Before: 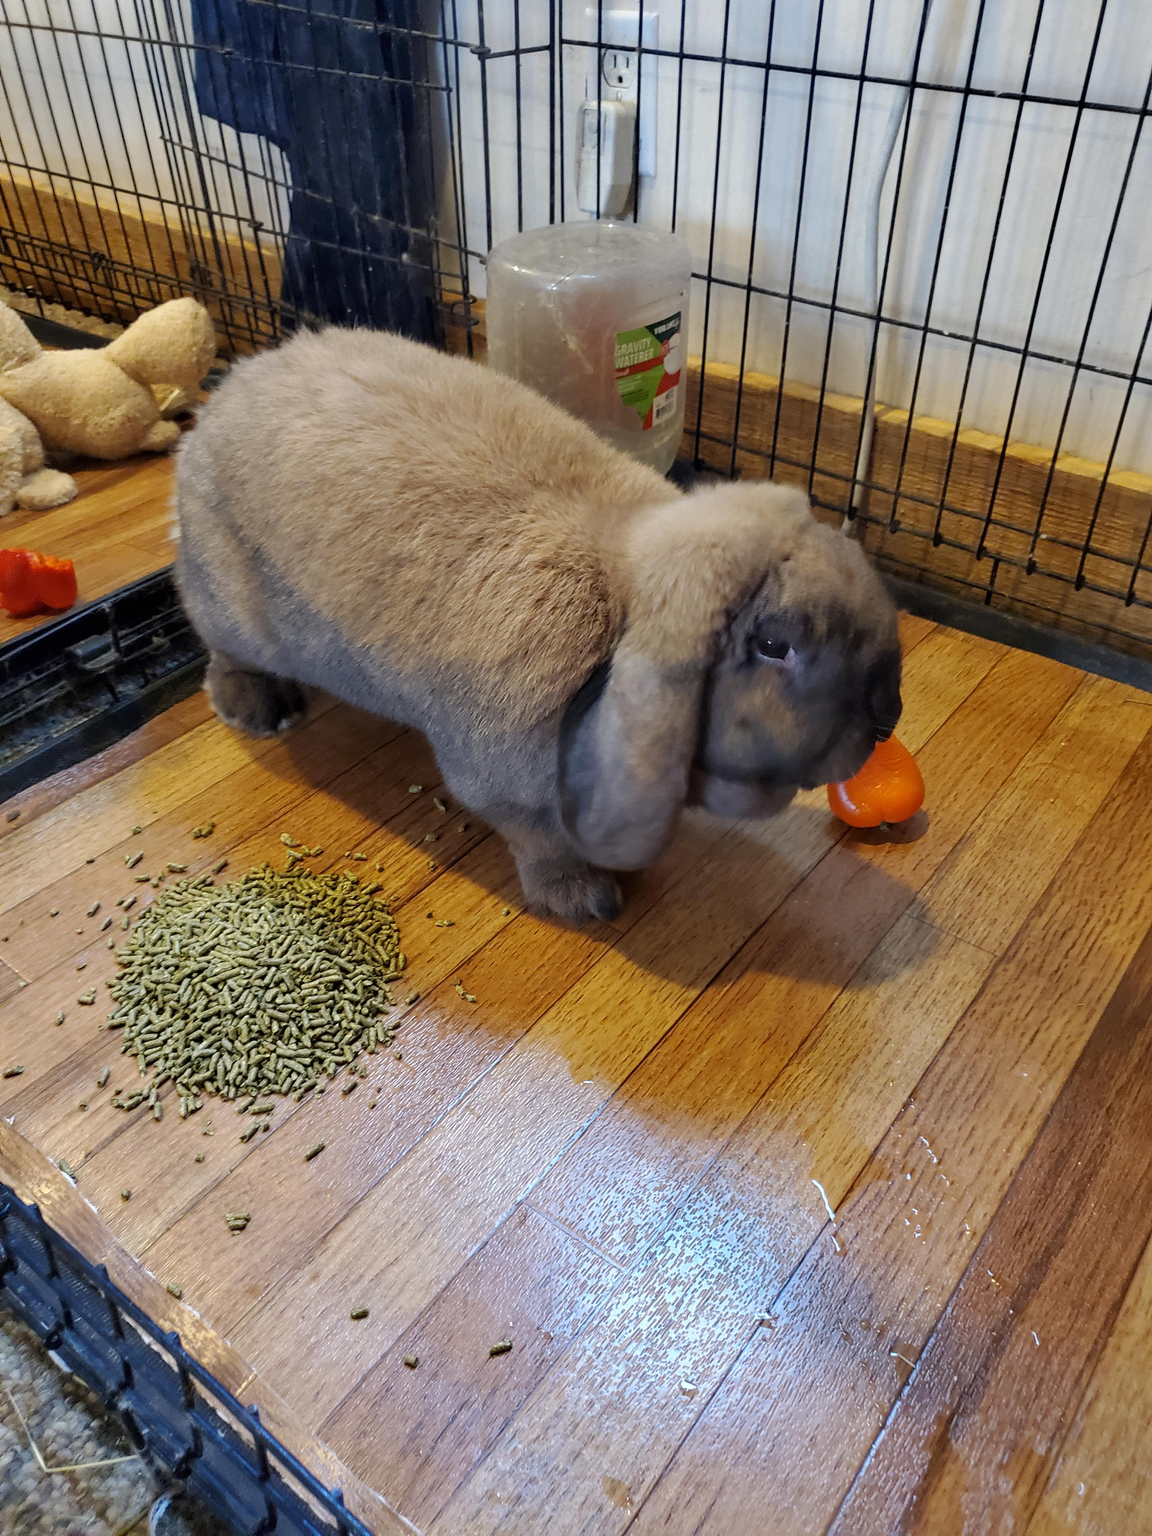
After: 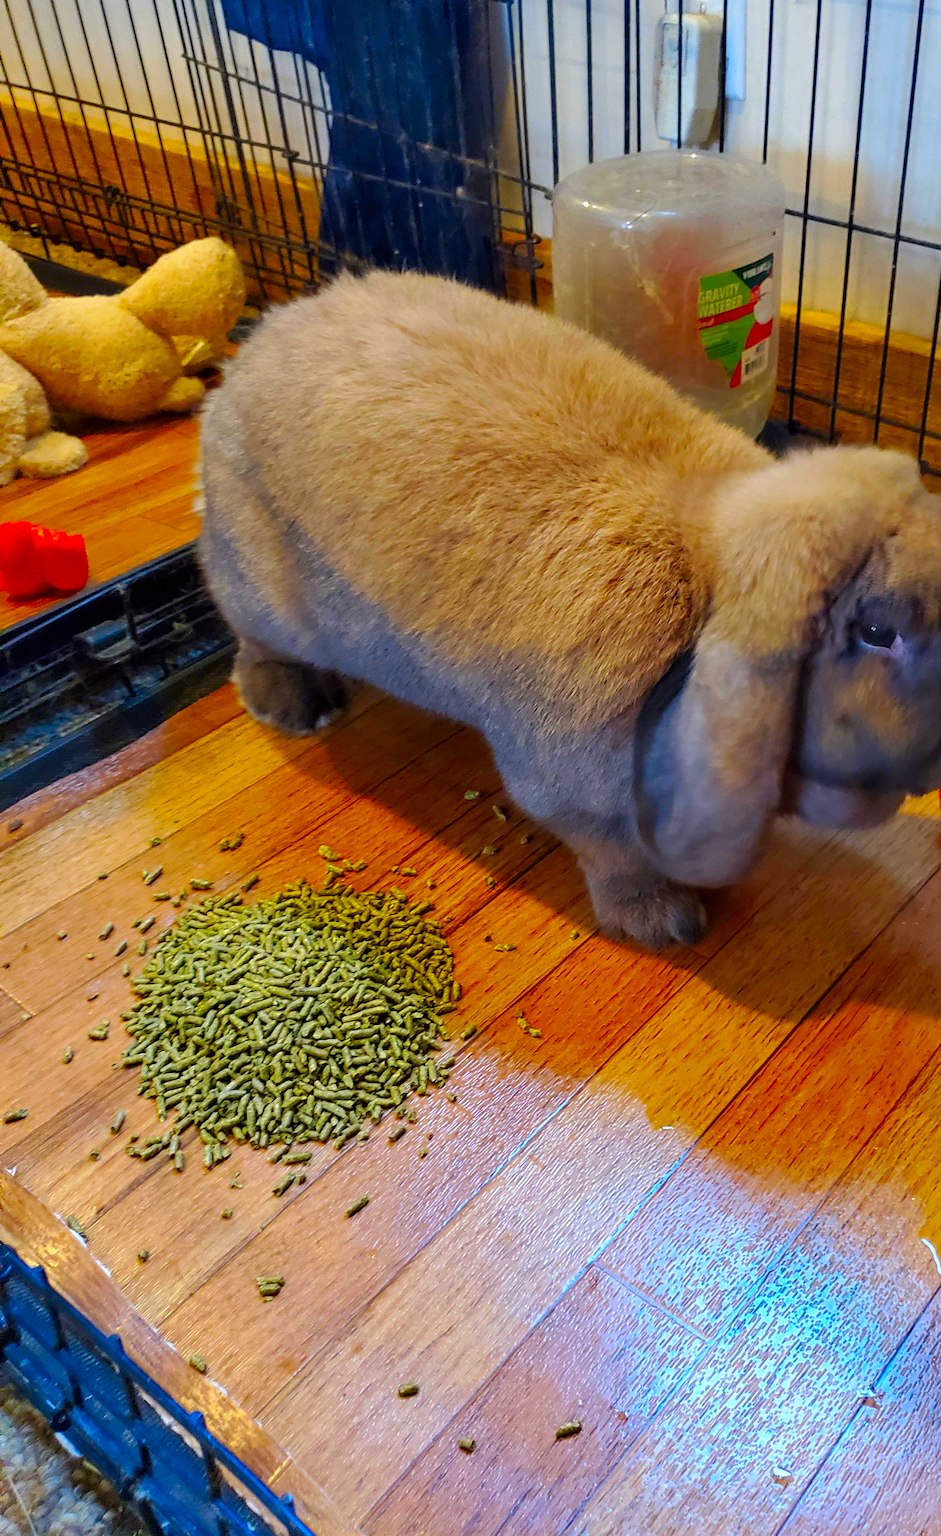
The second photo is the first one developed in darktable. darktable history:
crop: top 5.803%, right 27.864%, bottom 5.804%
color correction: saturation 2.15
